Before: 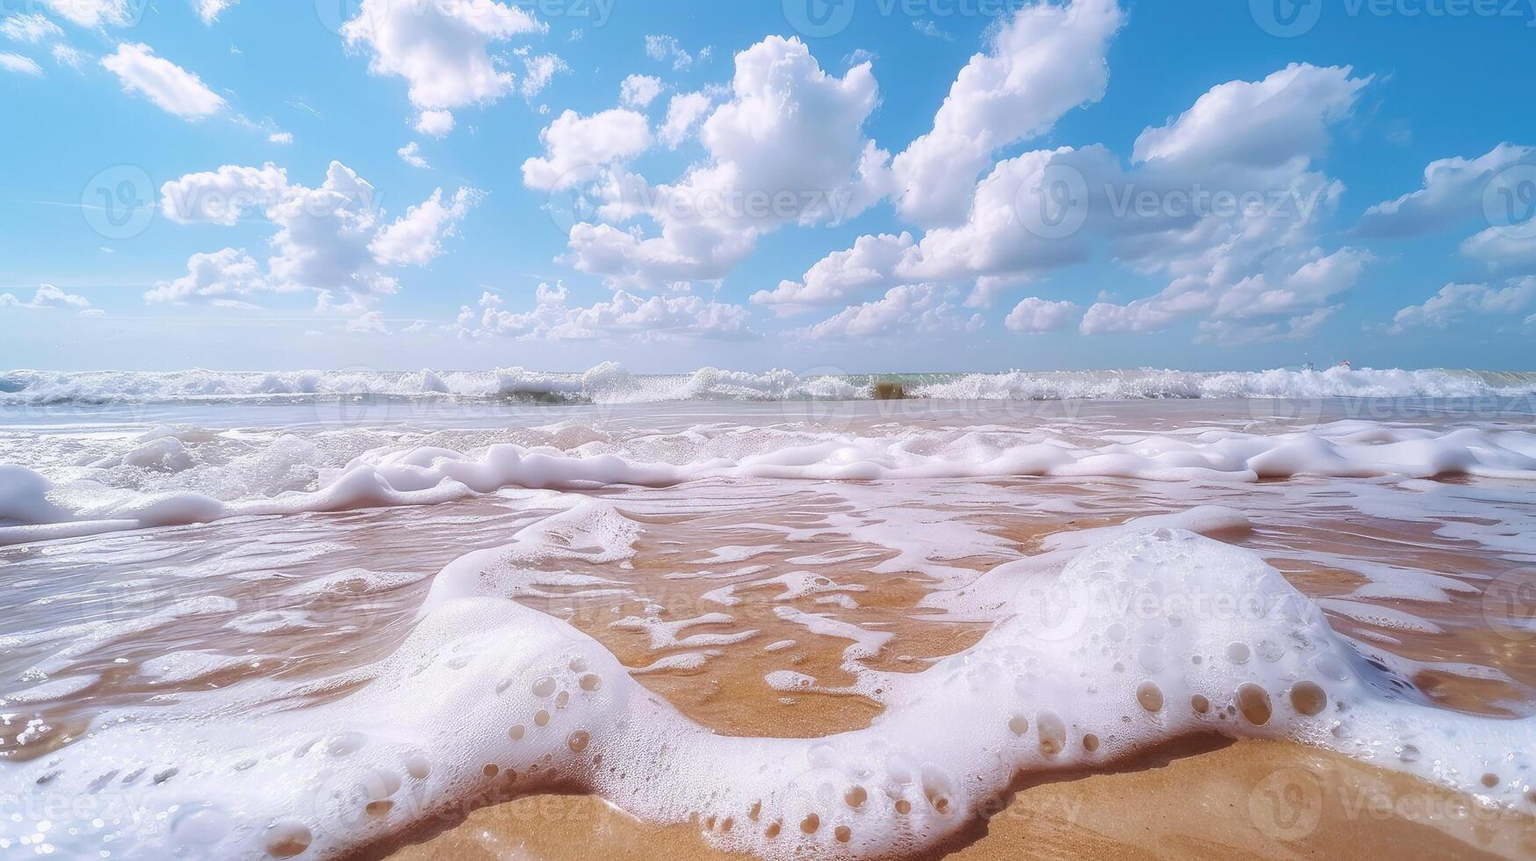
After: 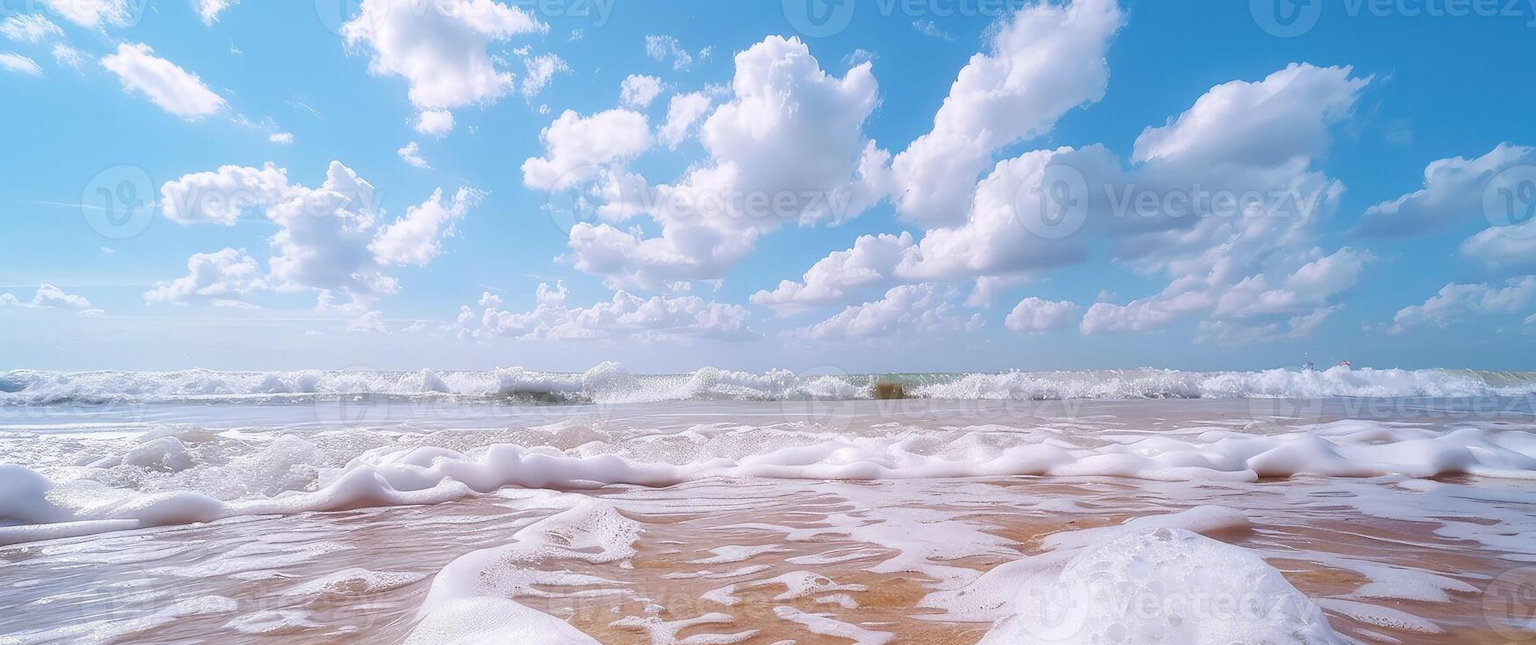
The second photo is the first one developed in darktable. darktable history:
crop: bottom 24.919%
